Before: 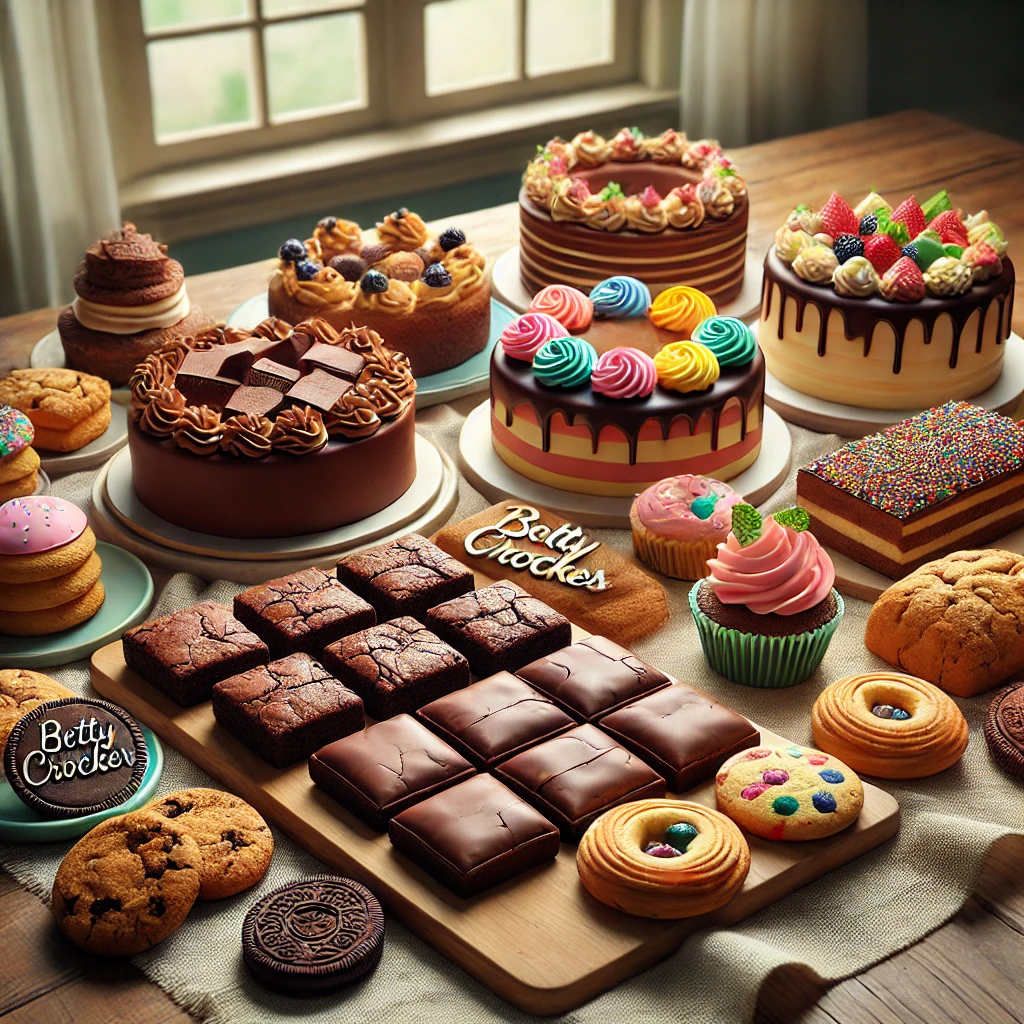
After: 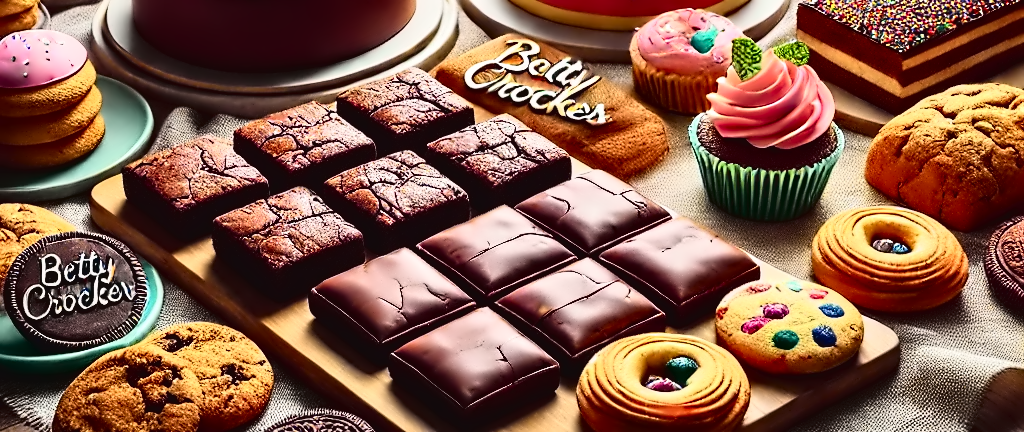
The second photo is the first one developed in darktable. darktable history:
crop: top 45.551%, bottom 12.262%
tone curve: curves: ch0 [(0, 0.031) (0.139, 0.084) (0.311, 0.278) (0.495, 0.544) (0.718, 0.816) (0.841, 0.909) (1, 0.967)]; ch1 [(0, 0) (0.272, 0.249) (0.388, 0.385) (0.469, 0.456) (0.495, 0.497) (0.538, 0.545) (0.578, 0.595) (0.707, 0.778) (1, 1)]; ch2 [(0, 0) (0.125, 0.089) (0.353, 0.329) (0.443, 0.408) (0.502, 0.499) (0.557, 0.531) (0.608, 0.631) (1, 1)], color space Lab, independent channels, preserve colors none
contrast equalizer: octaves 7, y [[0.5, 0.542, 0.583, 0.625, 0.667, 0.708], [0.5 ×6], [0.5 ×6], [0, 0.033, 0.067, 0.1, 0.133, 0.167], [0, 0.05, 0.1, 0.15, 0.2, 0.25]]
